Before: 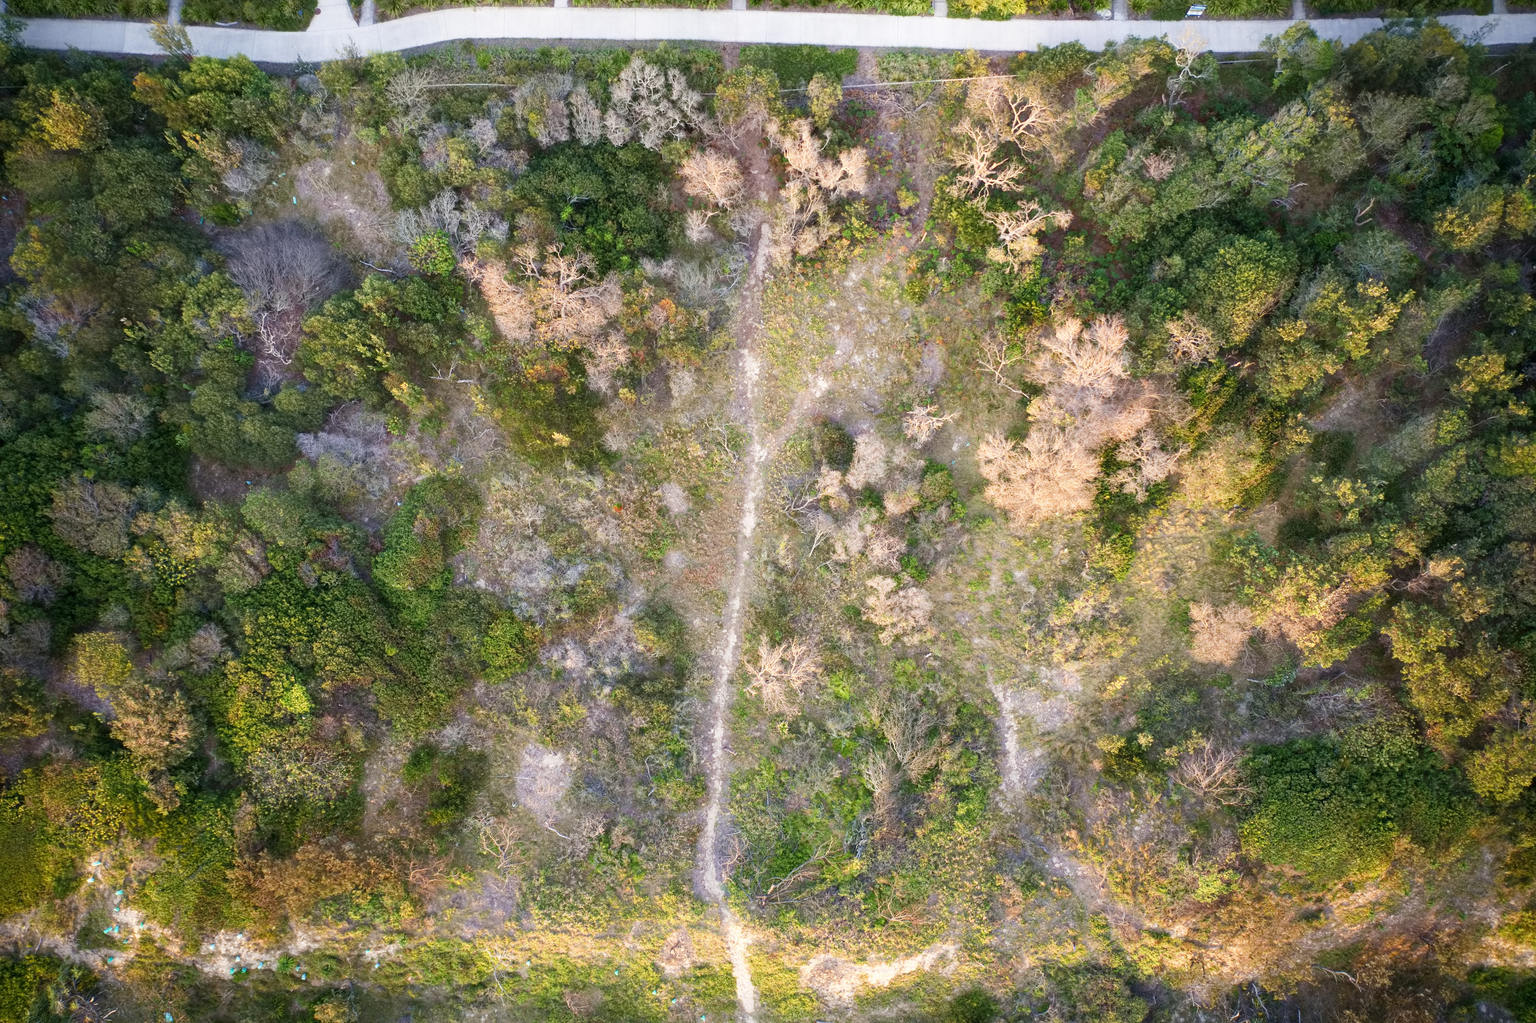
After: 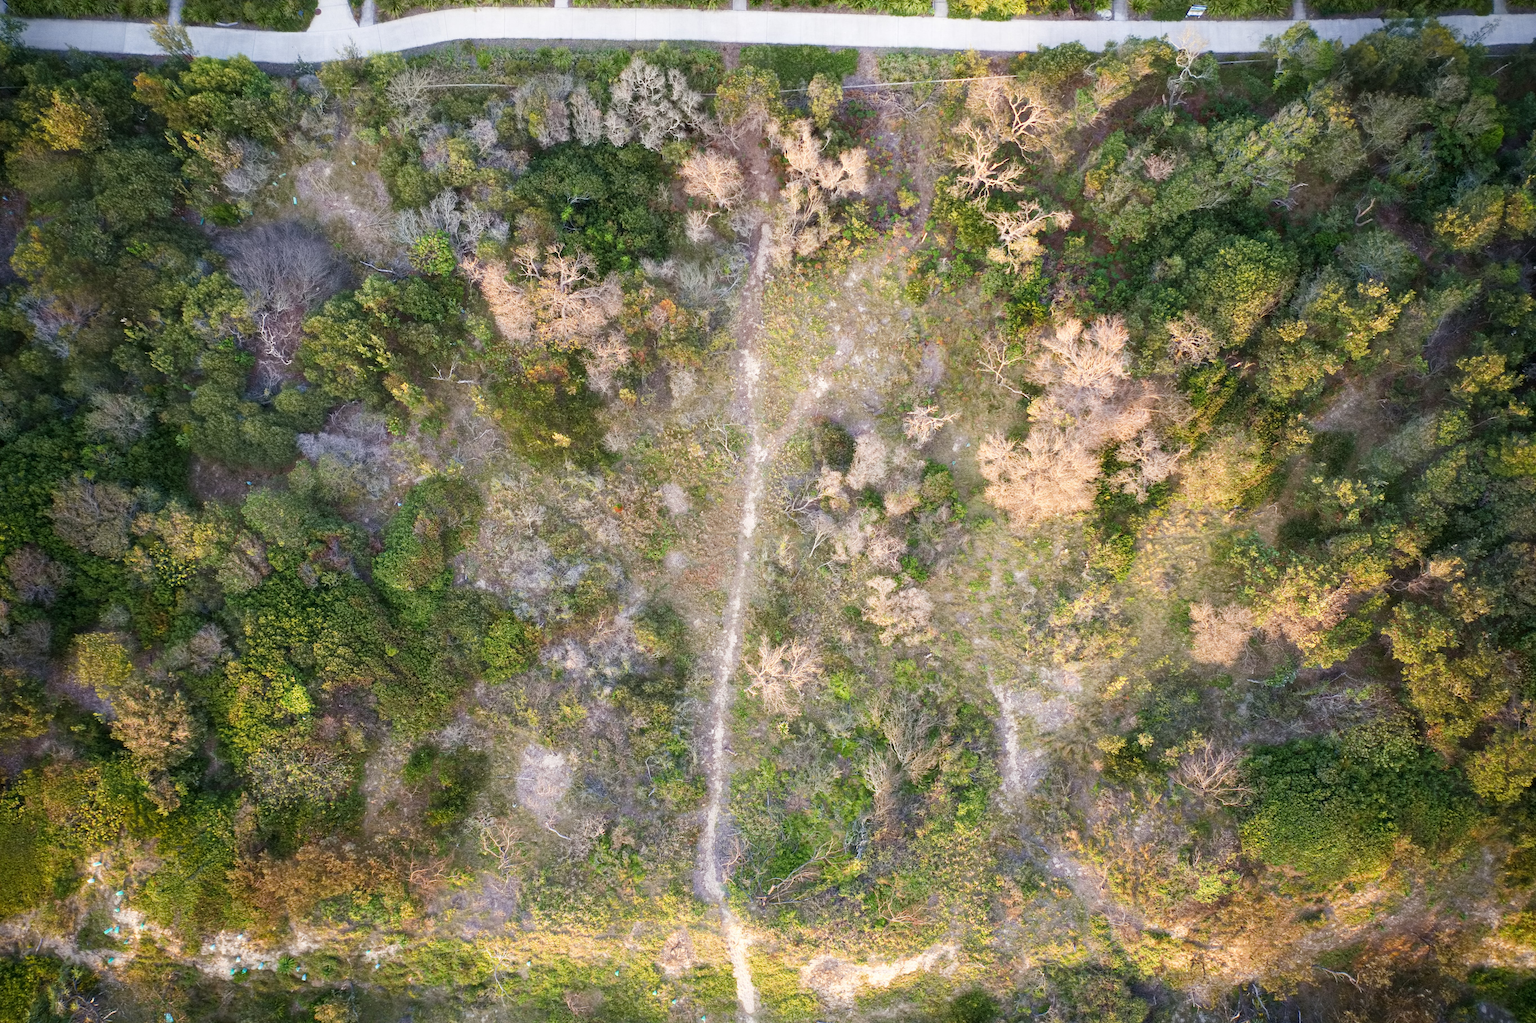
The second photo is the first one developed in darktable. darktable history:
white balance: emerald 1
rotate and perspective: crop left 0, crop top 0
